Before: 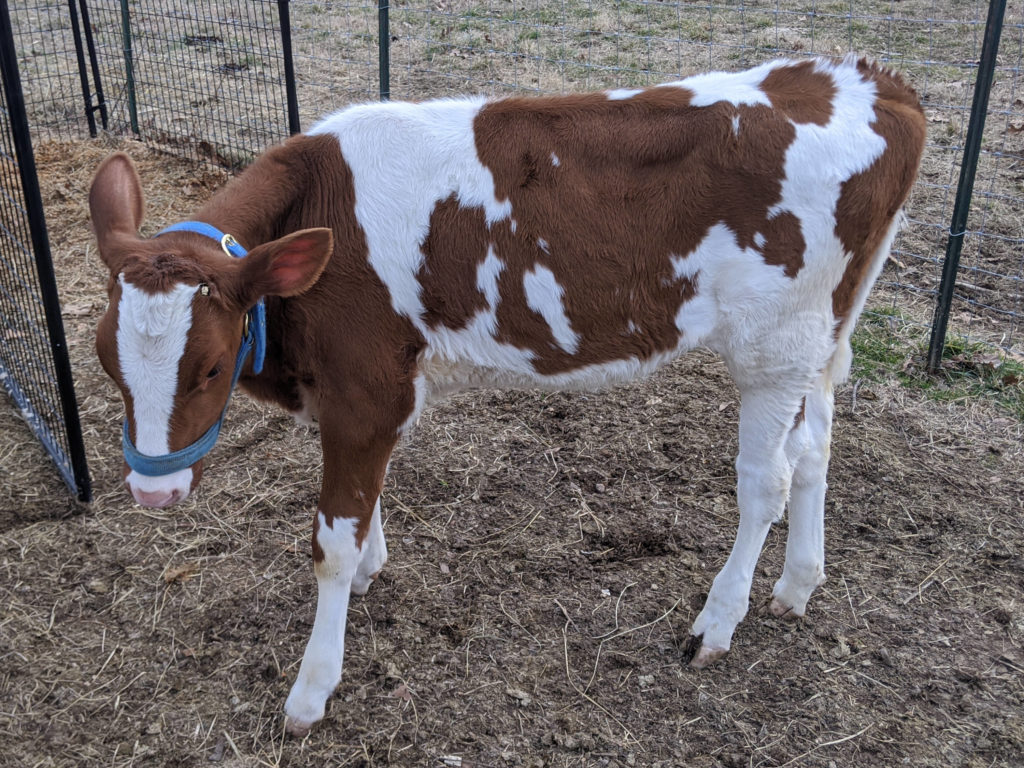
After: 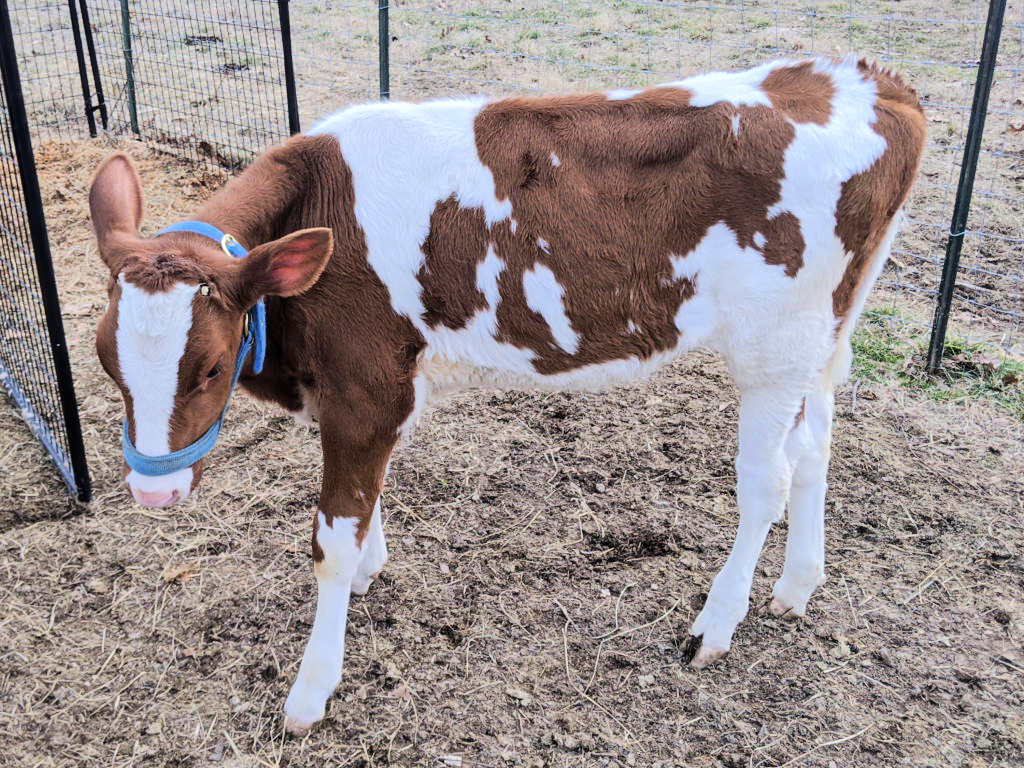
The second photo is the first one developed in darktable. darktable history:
tone equalizer: -7 EV 0.157 EV, -6 EV 0.622 EV, -5 EV 1.16 EV, -4 EV 1.37 EV, -3 EV 1.17 EV, -2 EV 0.6 EV, -1 EV 0.158 EV, edges refinement/feathering 500, mask exposure compensation -1.57 EV, preserve details no
